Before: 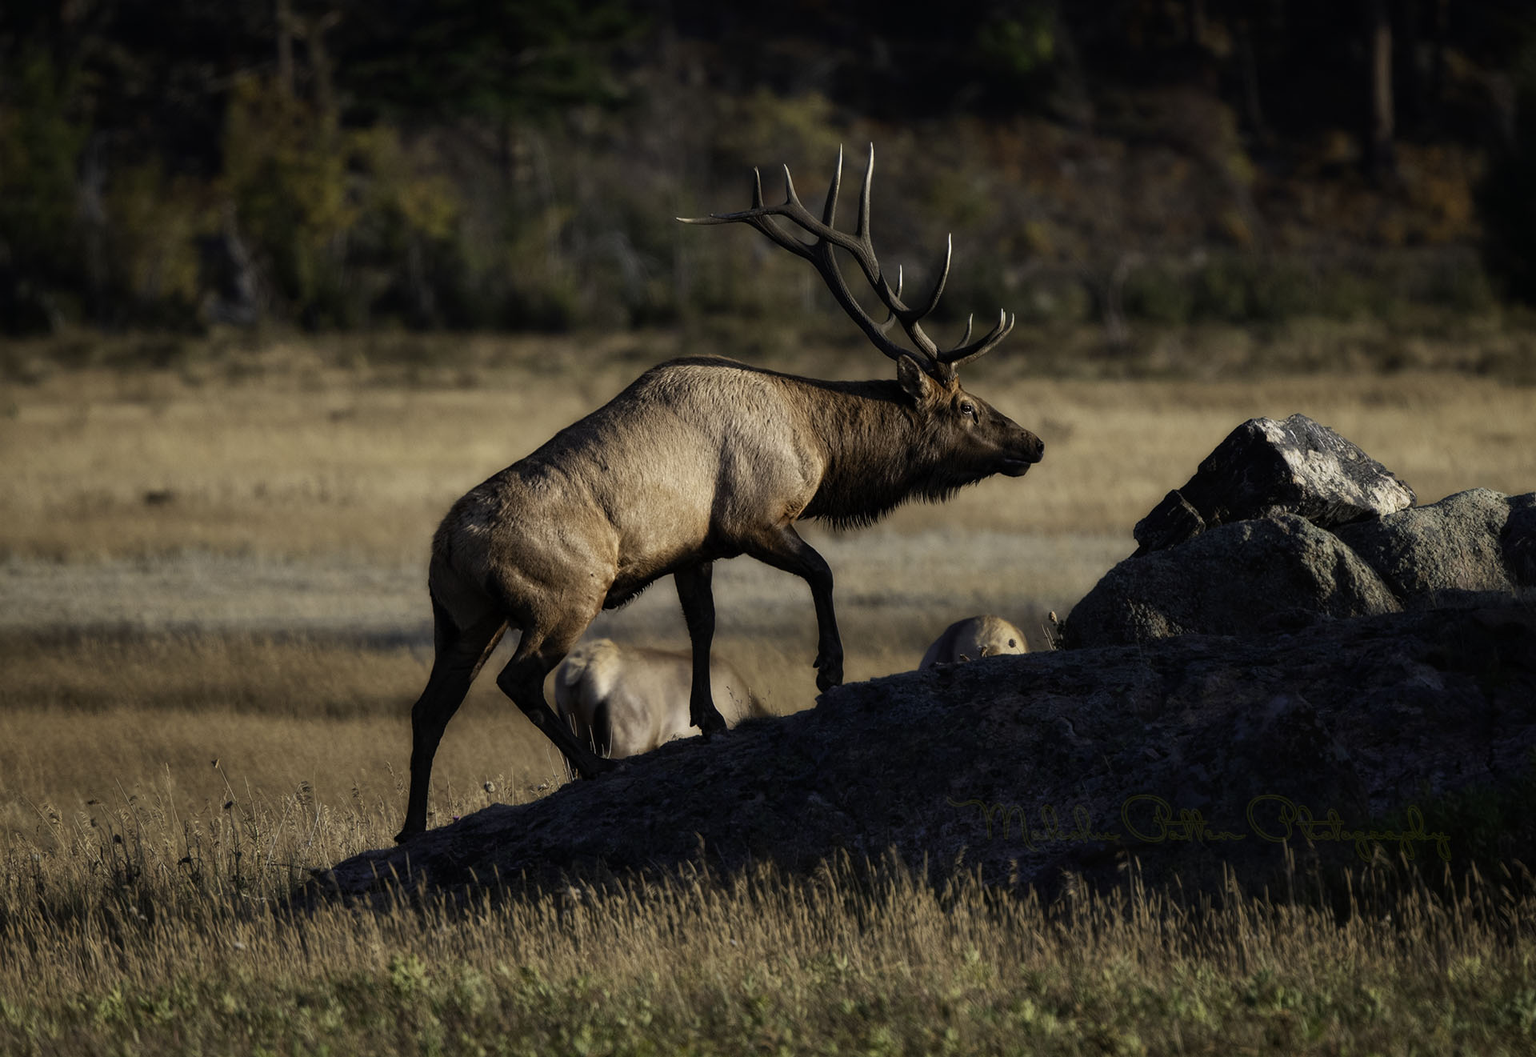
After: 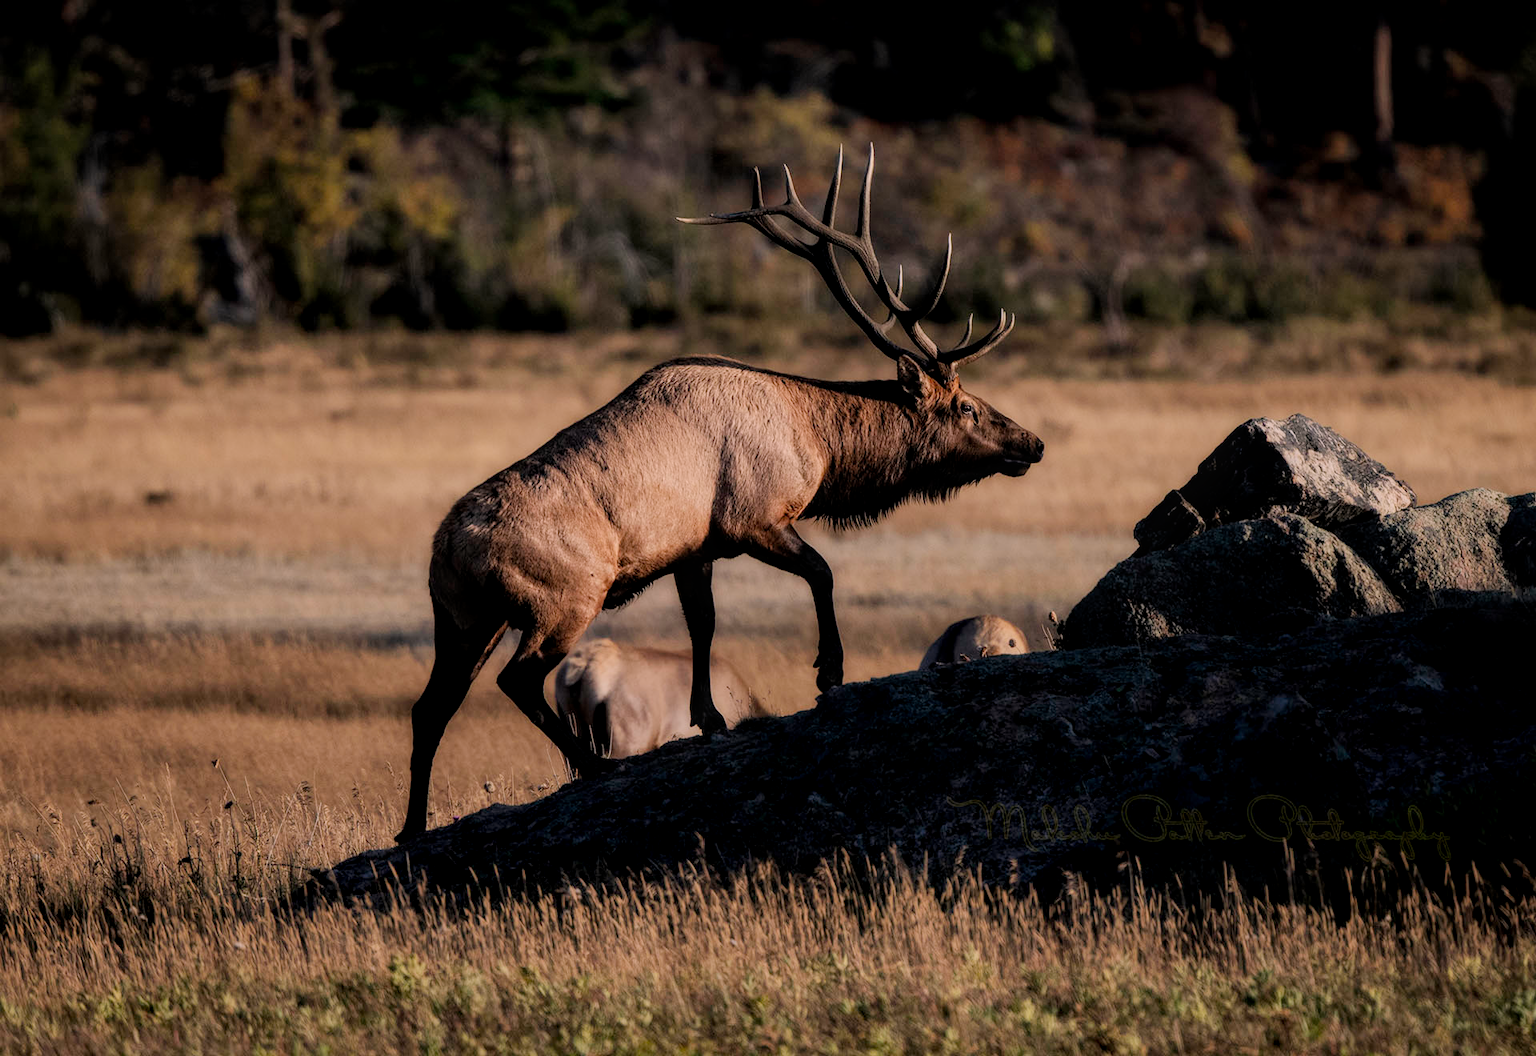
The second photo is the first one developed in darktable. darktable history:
local contrast: on, module defaults
color correction: highlights a* 8.02, highlights b* 4.23
filmic rgb: black relative exposure -7.65 EV, white relative exposure 4.56 EV, hardness 3.61, iterations of high-quality reconstruction 0
